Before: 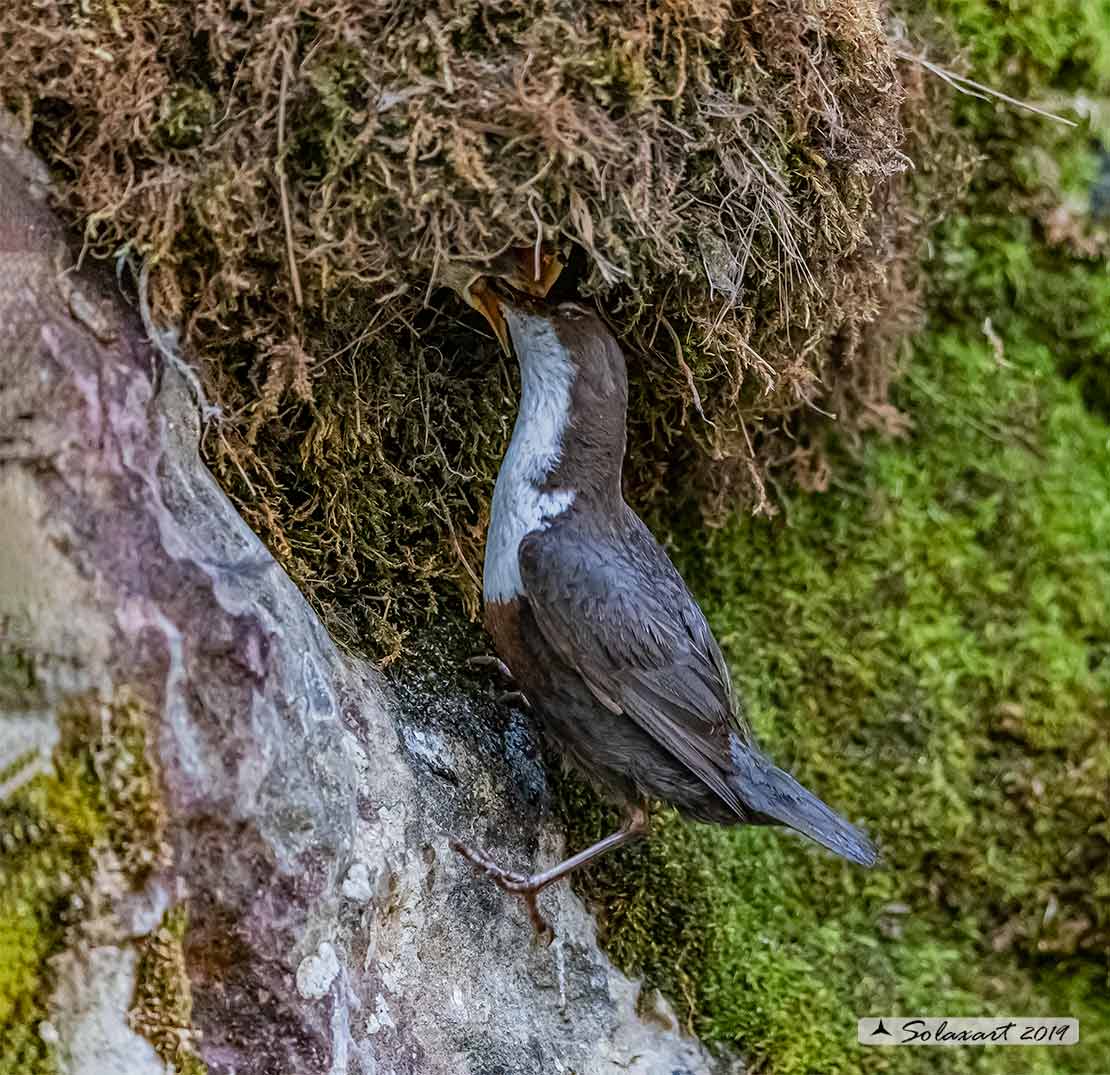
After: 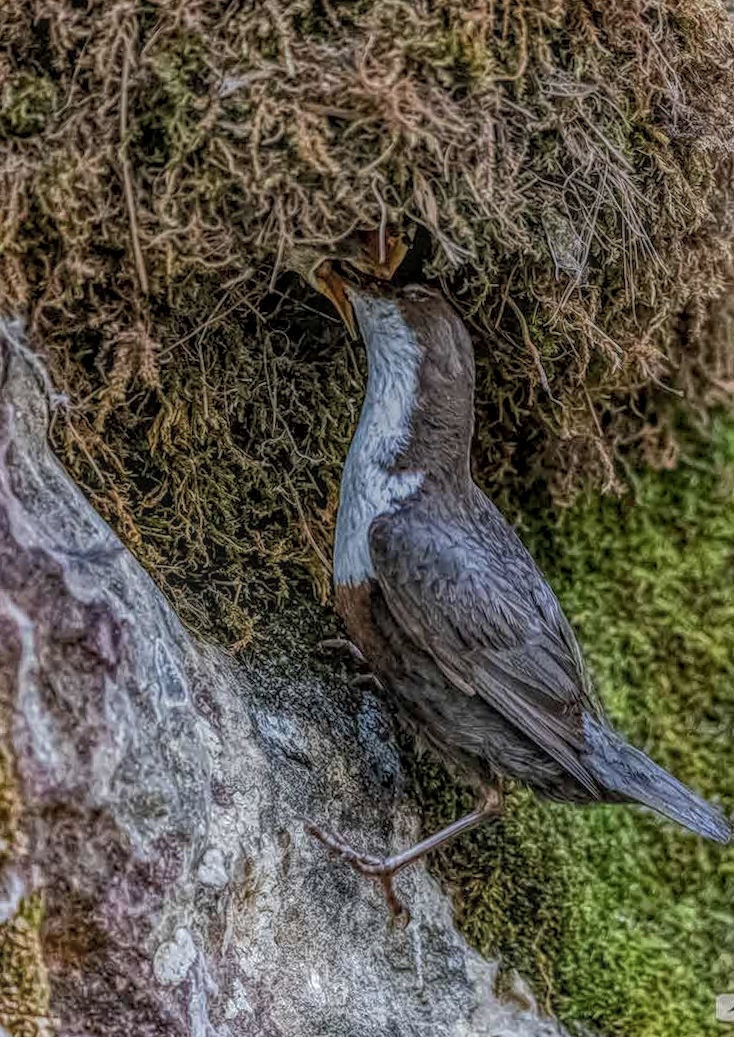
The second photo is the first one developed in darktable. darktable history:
crop and rotate: left 13.409%, right 19.924%
local contrast: highlights 20%, shadows 30%, detail 200%, midtone range 0.2
rotate and perspective: rotation -1°, crop left 0.011, crop right 0.989, crop top 0.025, crop bottom 0.975
color correction: saturation 0.85
